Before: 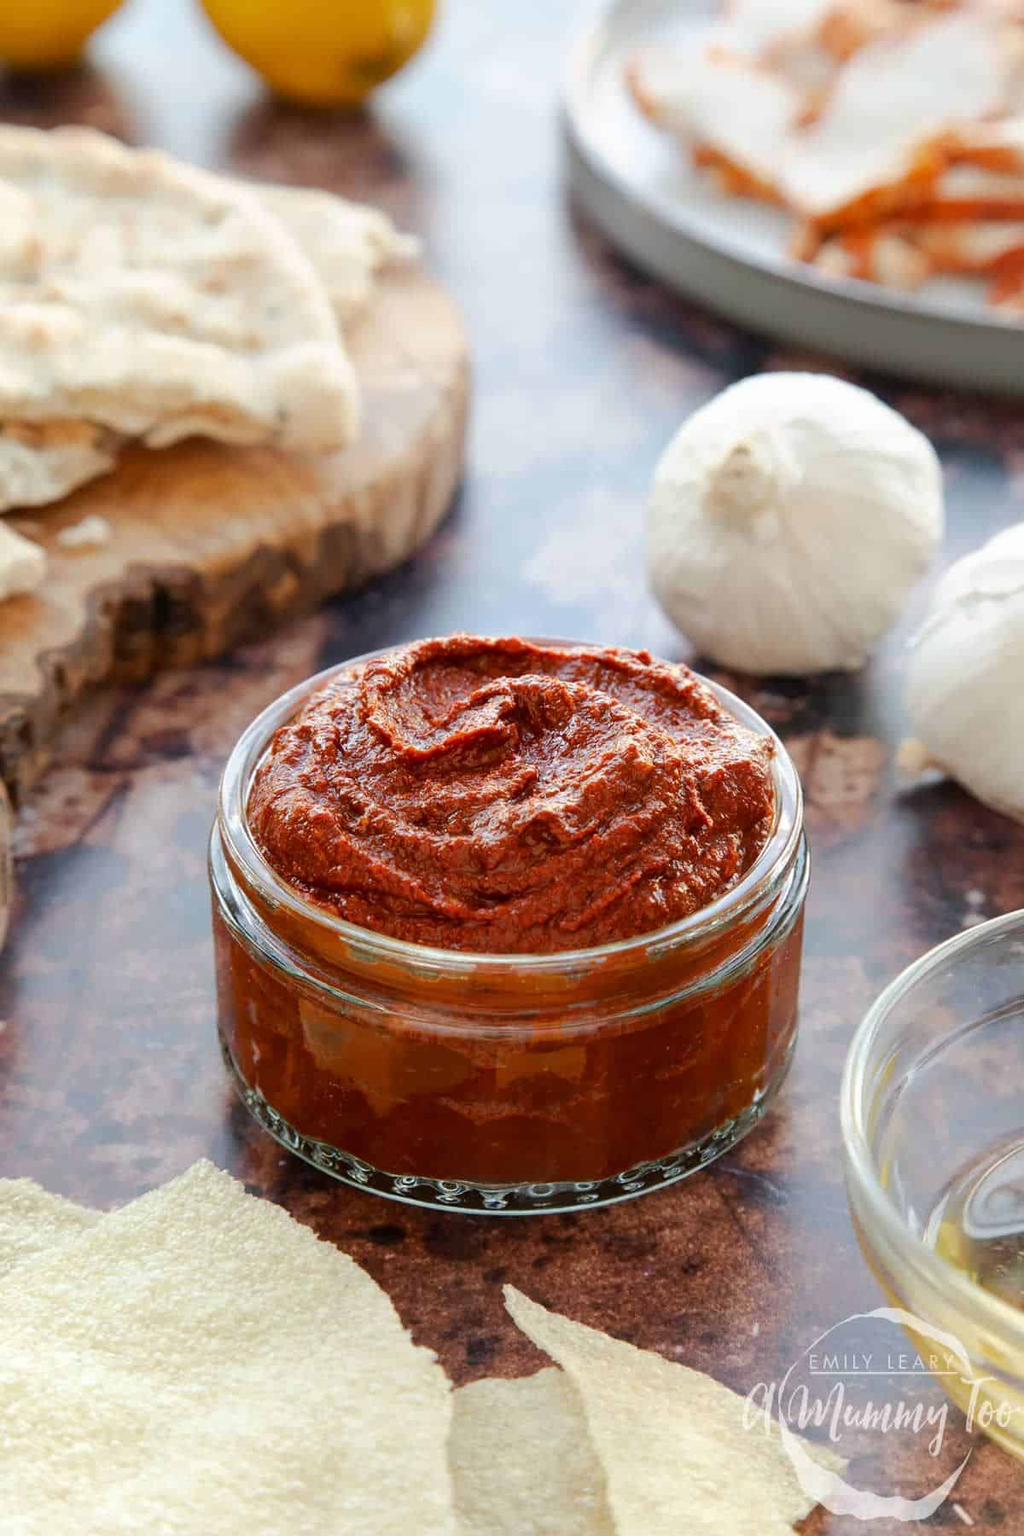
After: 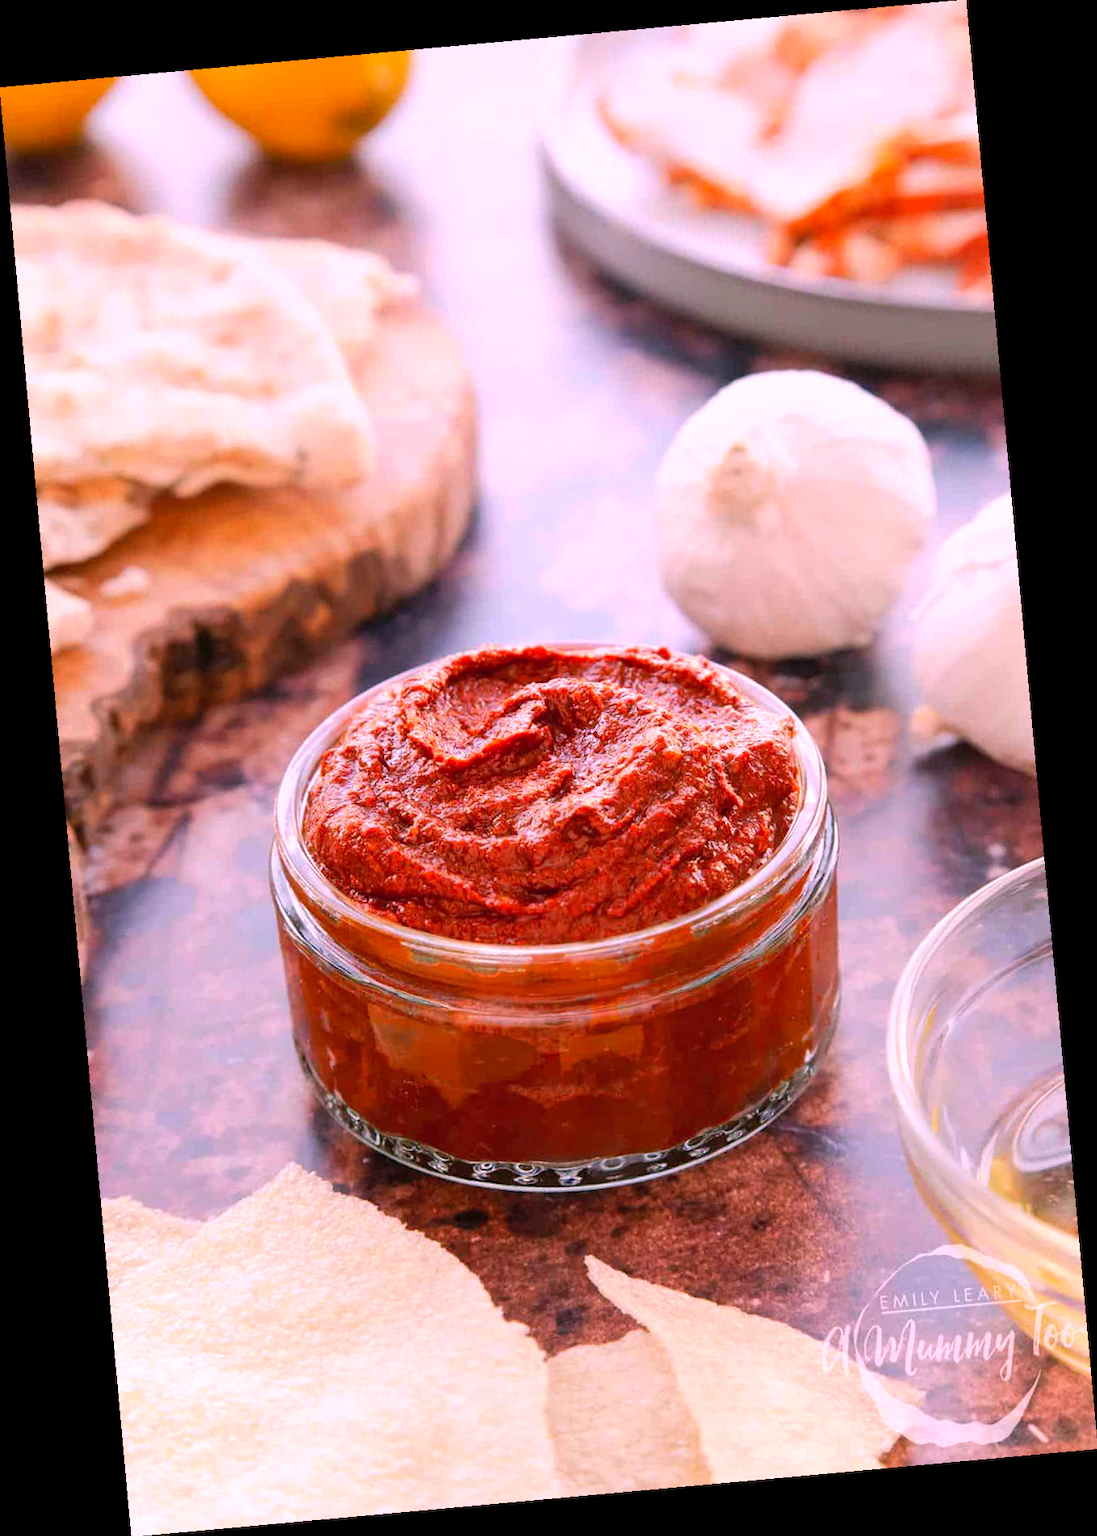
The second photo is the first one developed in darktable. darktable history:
contrast brightness saturation: contrast 0.07, brightness 0.08, saturation 0.18
rotate and perspective: rotation -5.2°, automatic cropping off
white balance: red 1.188, blue 1.11
